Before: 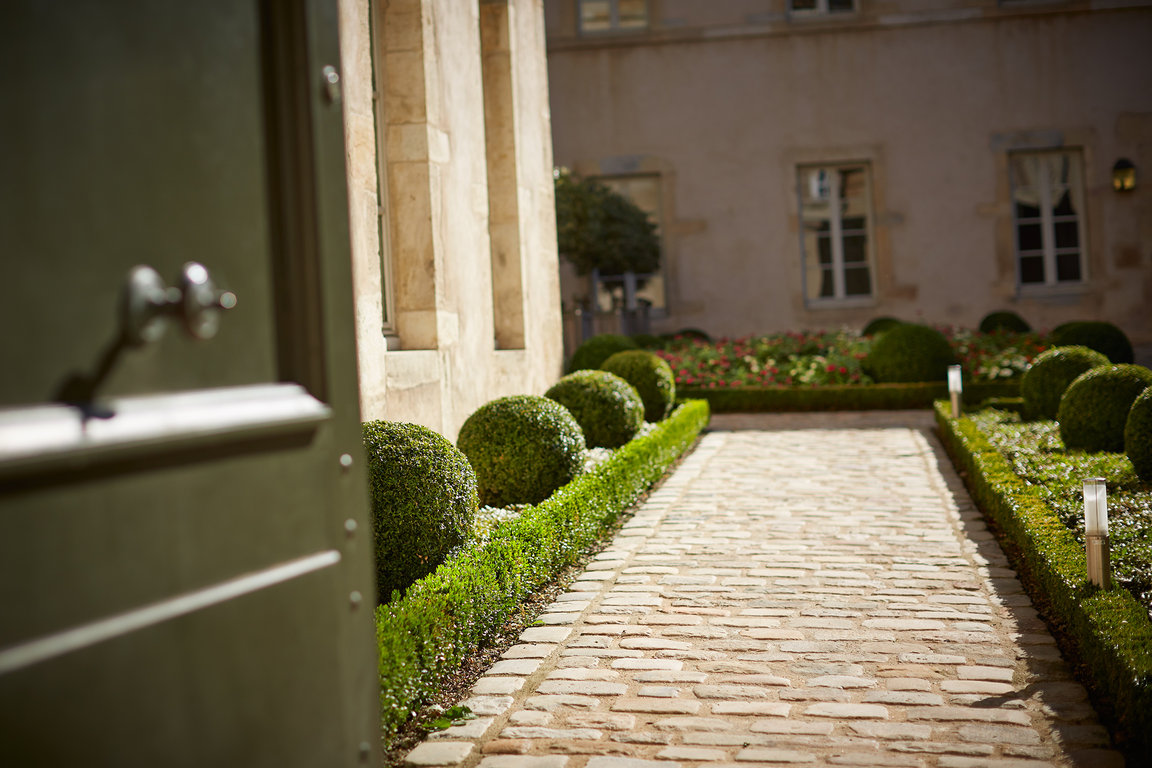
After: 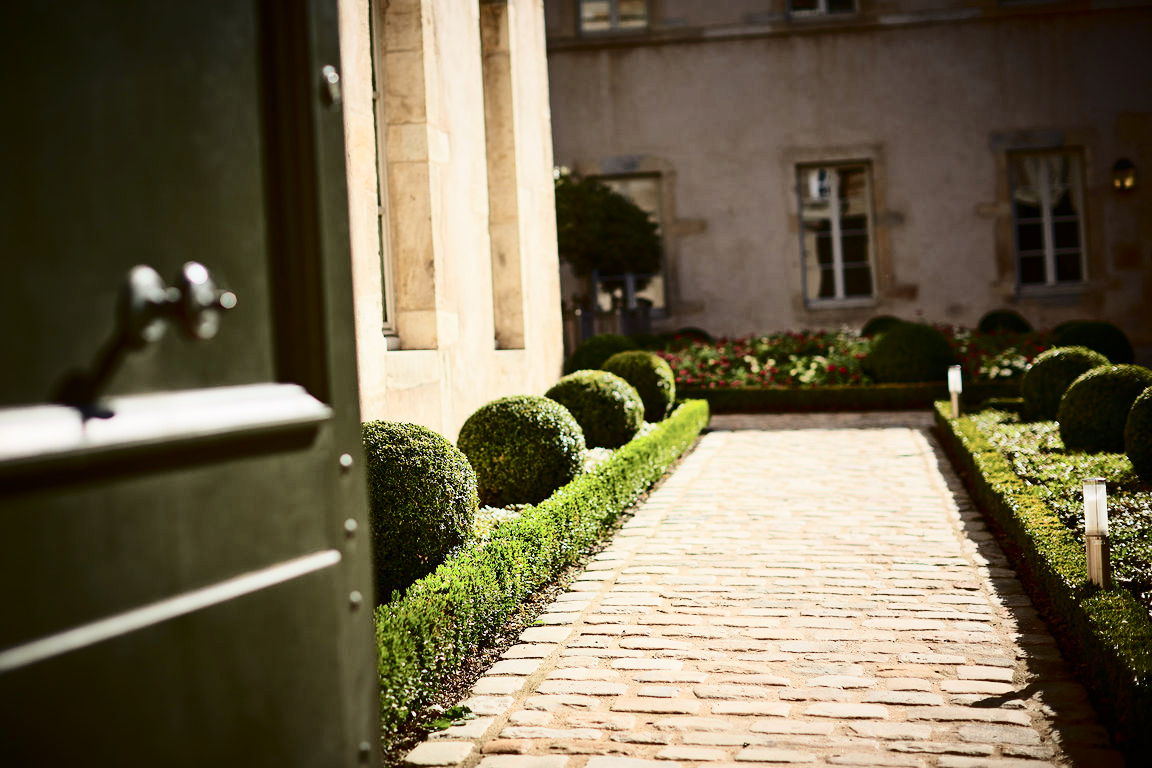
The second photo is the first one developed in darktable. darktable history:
tone curve: curves: ch0 [(0, 0) (0.179, 0.073) (0.265, 0.147) (0.463, 0.553) (0.51, 0.635) (0.716, 0.863) (1, 0.997)], color space Lab, independent channels, preserve colors none
